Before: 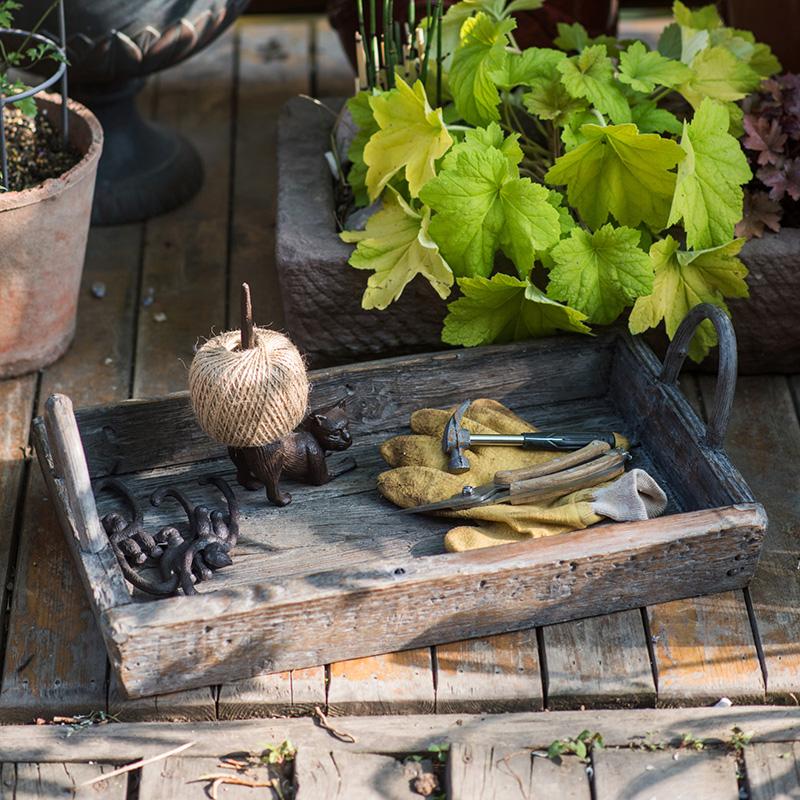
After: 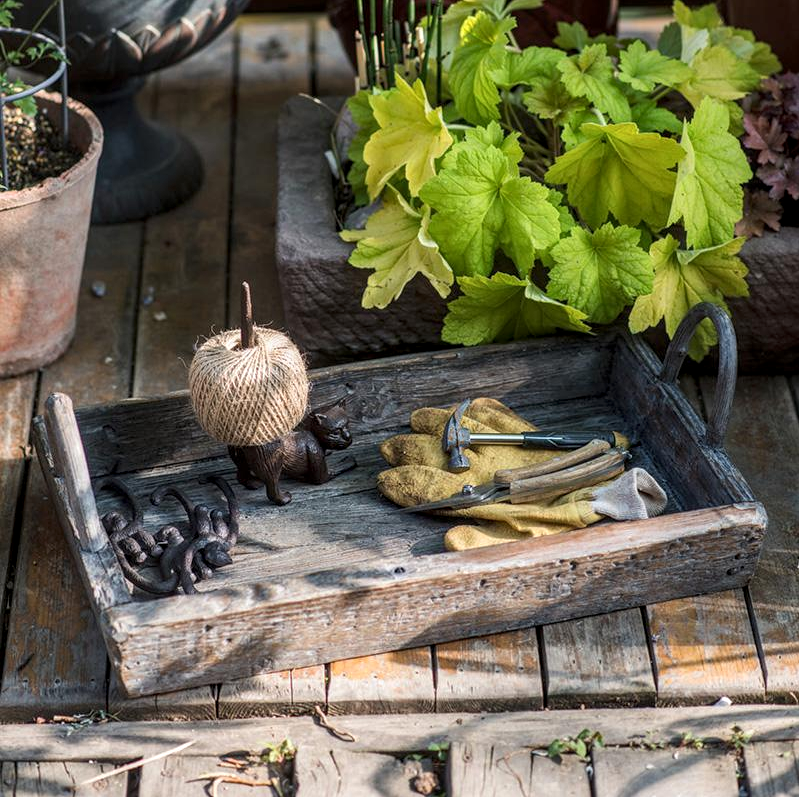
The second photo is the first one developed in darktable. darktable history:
local contrast: detail 130%
crop: top 0.19%, bottom 0.176%
